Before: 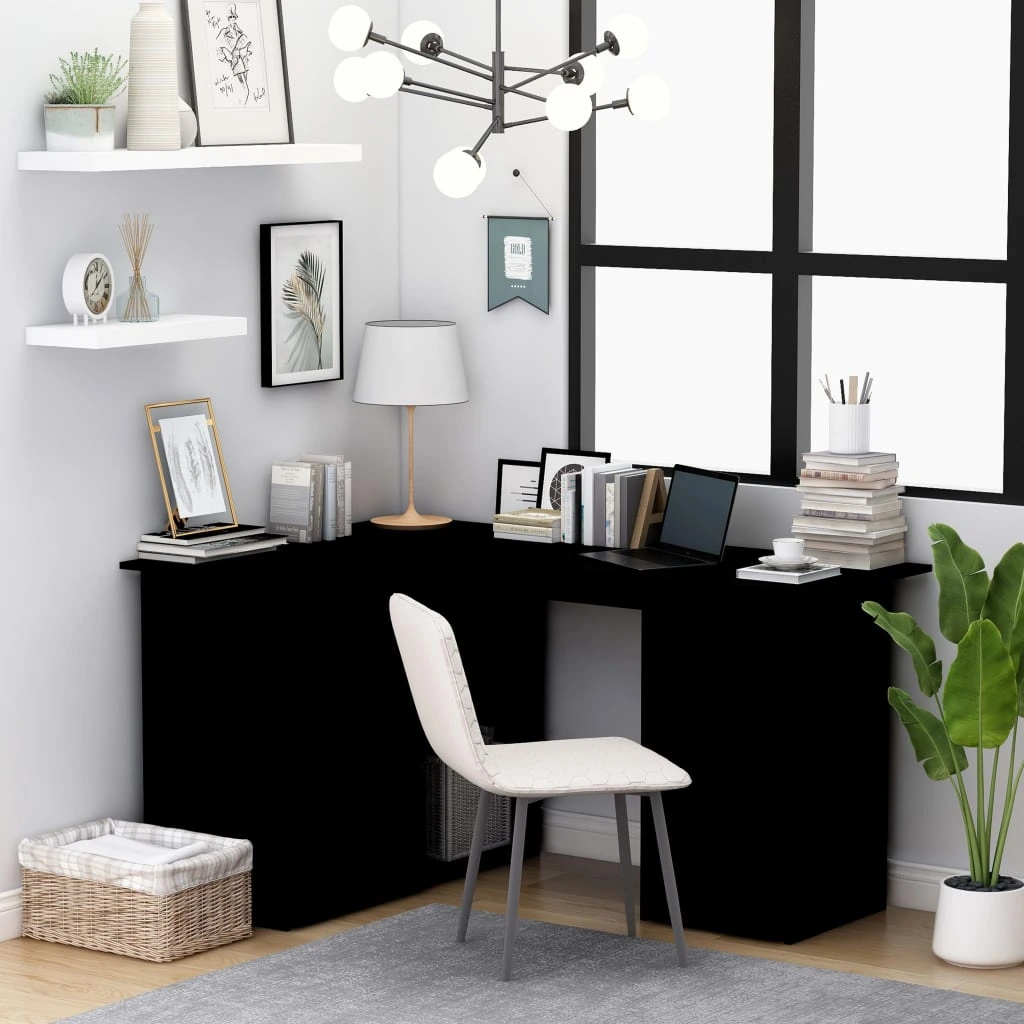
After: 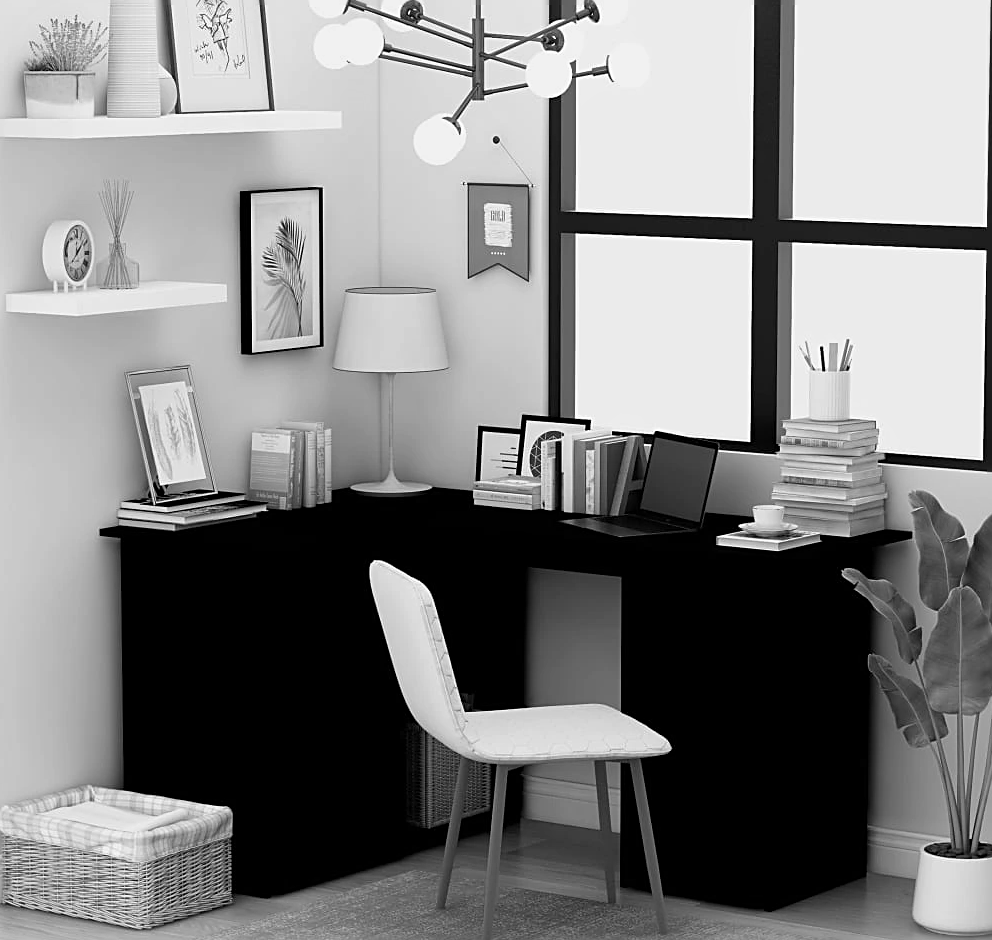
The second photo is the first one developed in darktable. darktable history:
sharpen: on, module defaults
monochrome: a 30.25, b 92.03
crop: left 1.964%, top 3.251%, right 1.122%, bottom 4.933%
